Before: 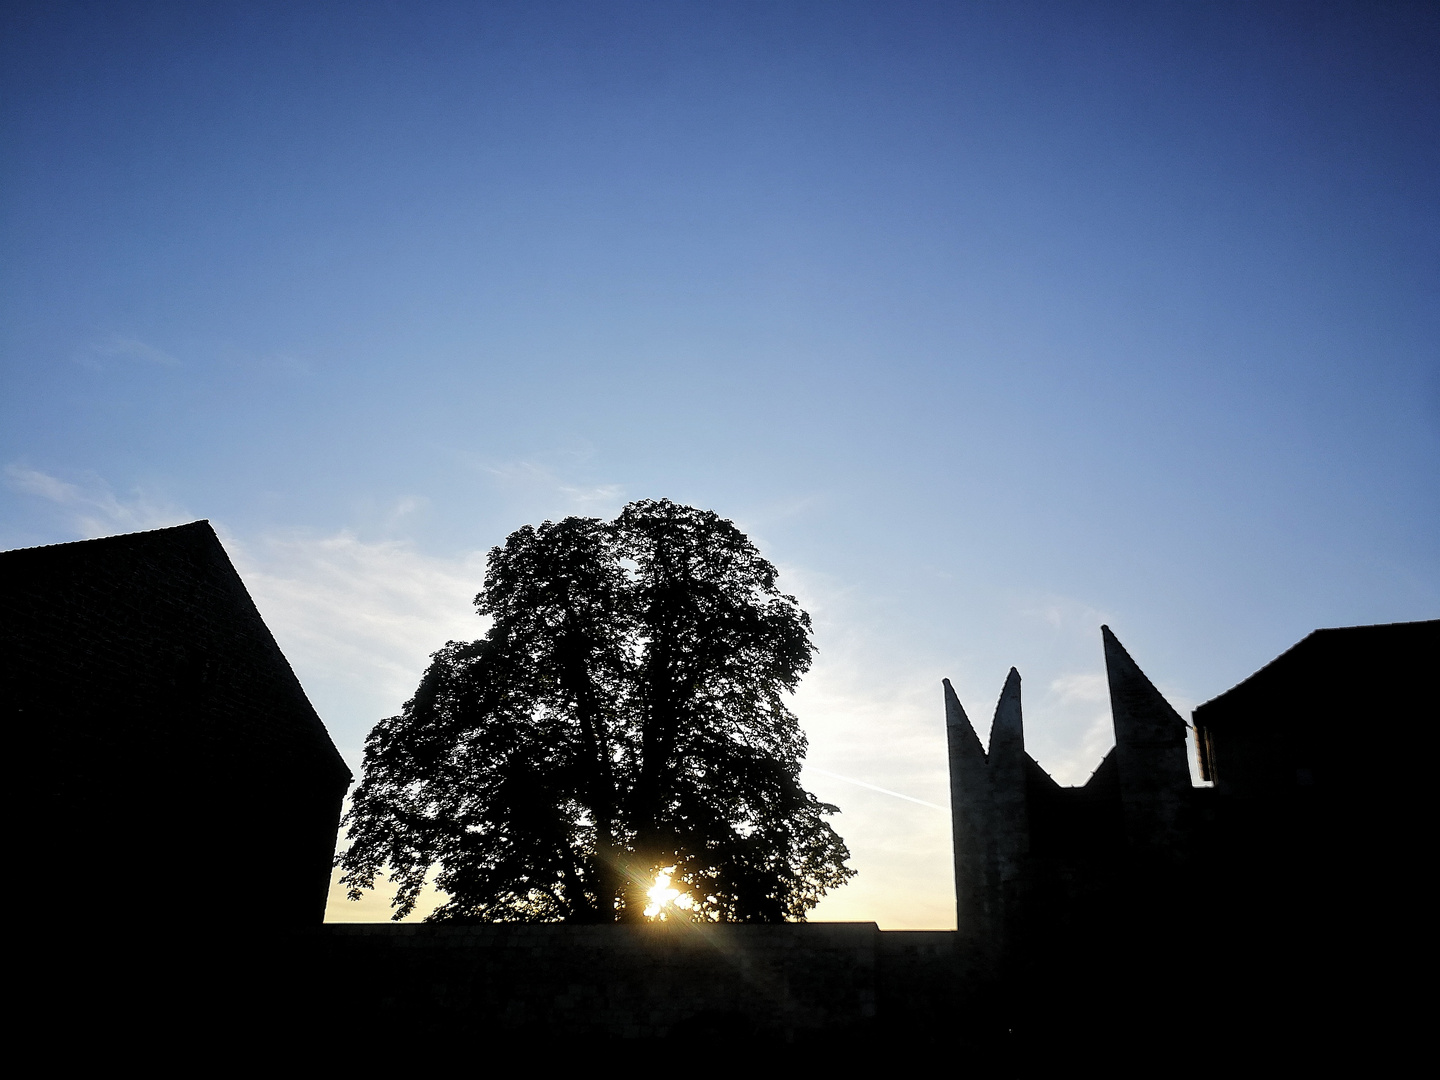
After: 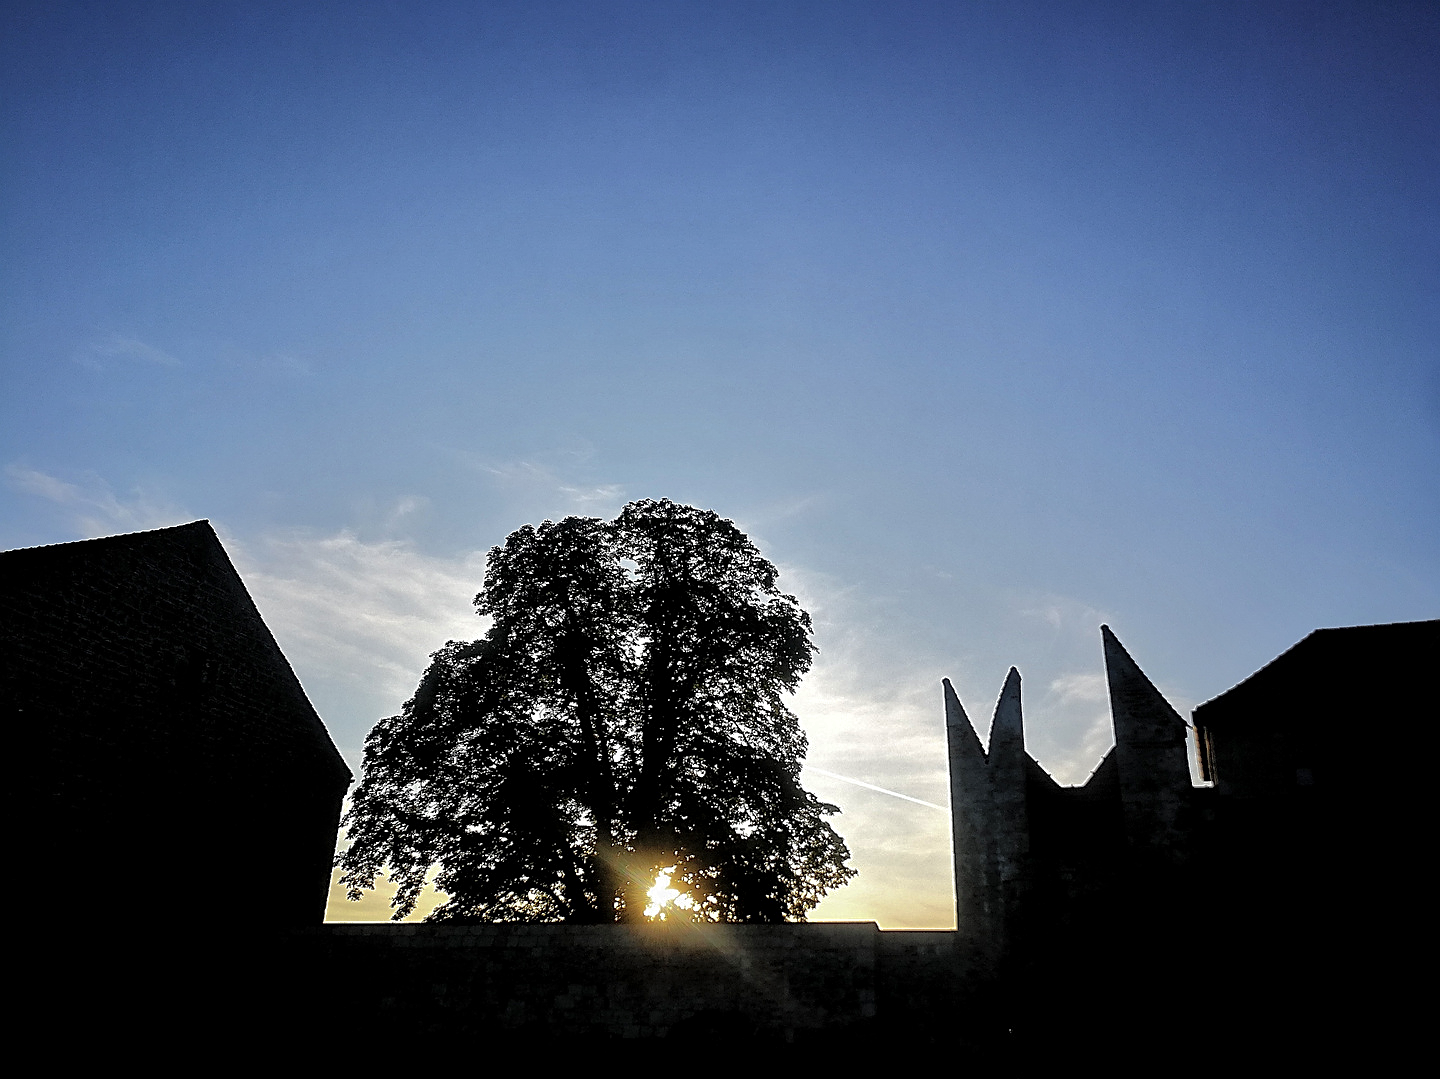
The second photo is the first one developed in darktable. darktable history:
crop: bottom 0.054%
sharpen: on, module defaults
local contrast: mode bilateral grid, contrast 19, coarseness 50, detail 132%, midtone range 0.2
shadows and highlights: shadows 39.74, highlights -59.87
